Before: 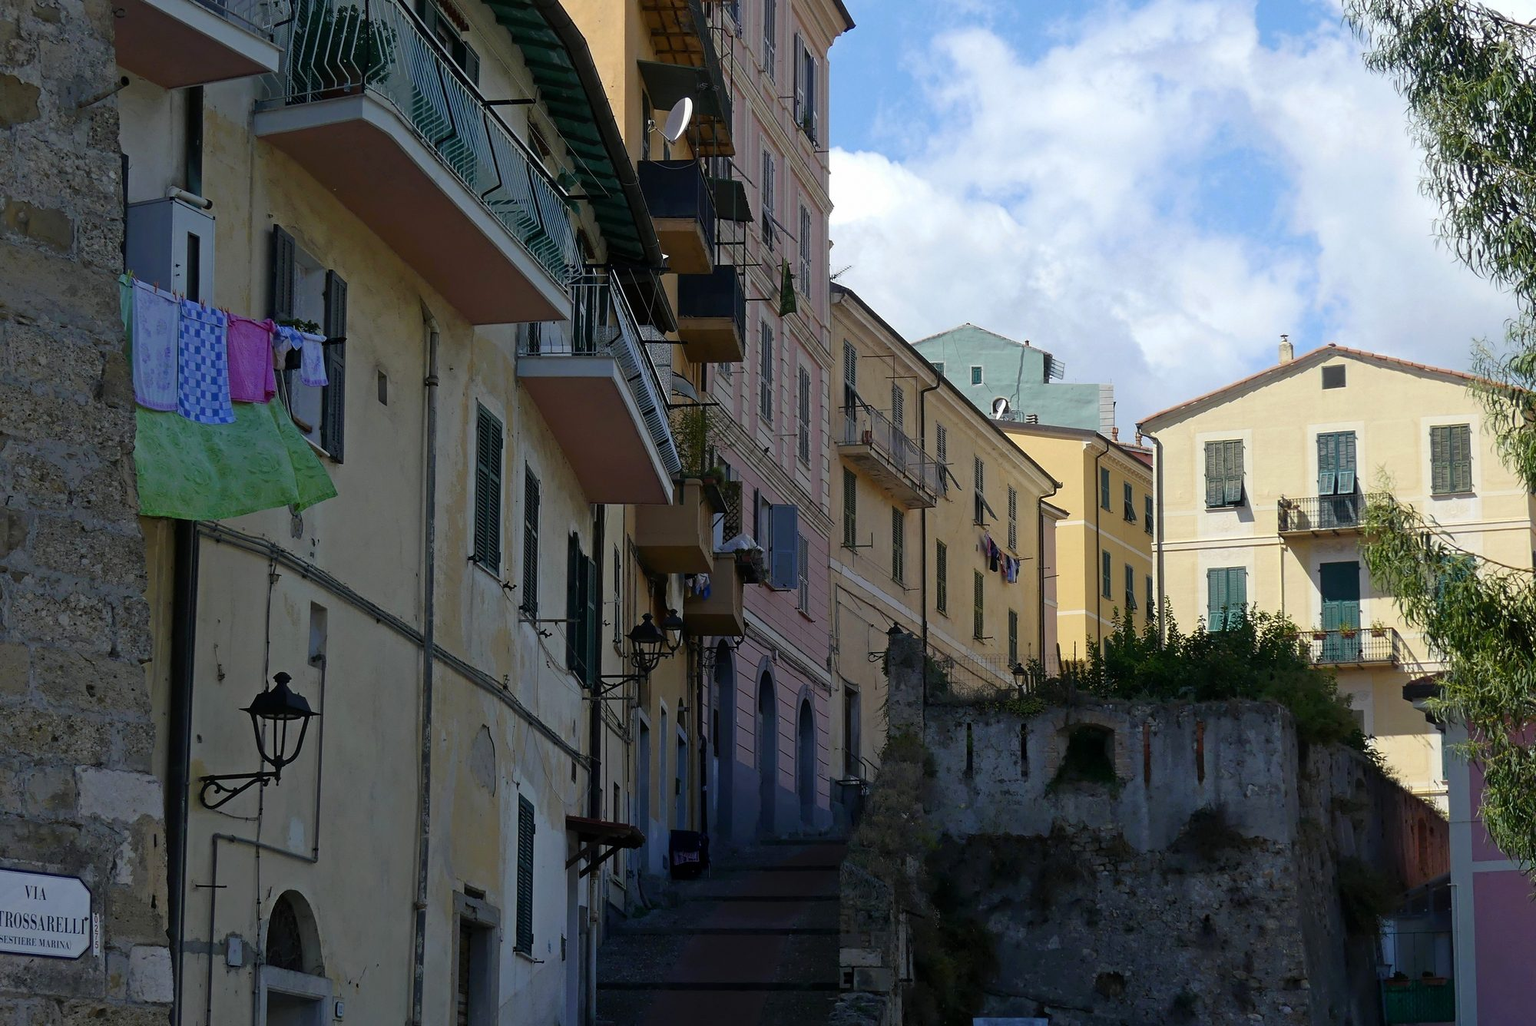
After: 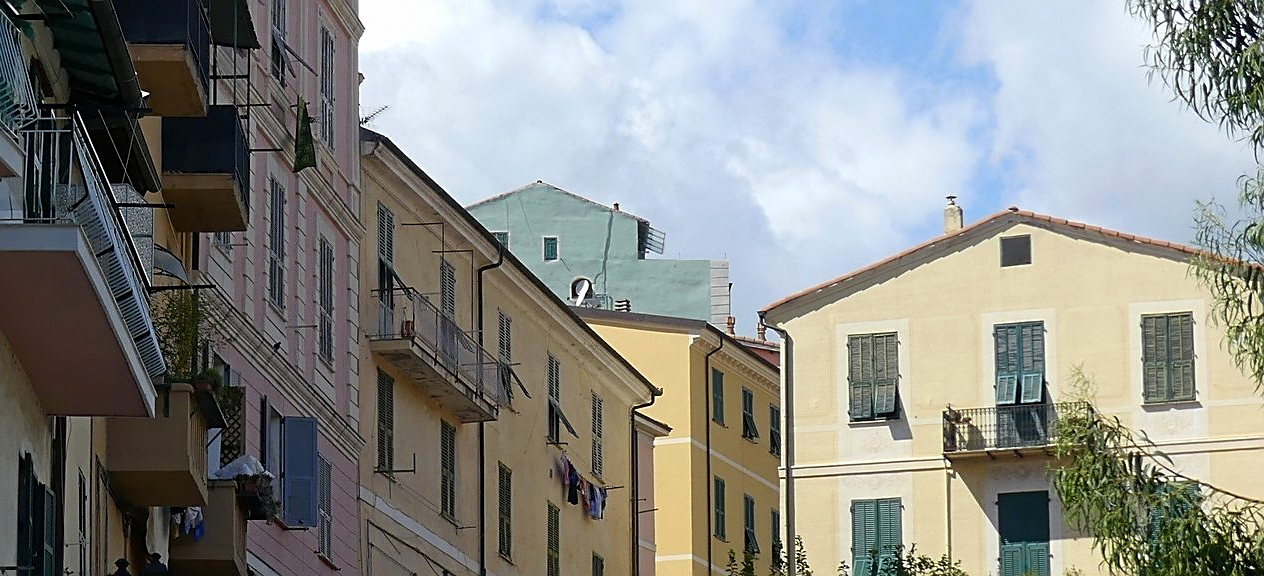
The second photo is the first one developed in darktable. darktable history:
crop: left 36.064%, top 17.994%, right 0.548%, bottom 38.732%
sharpen: on, module defaults
